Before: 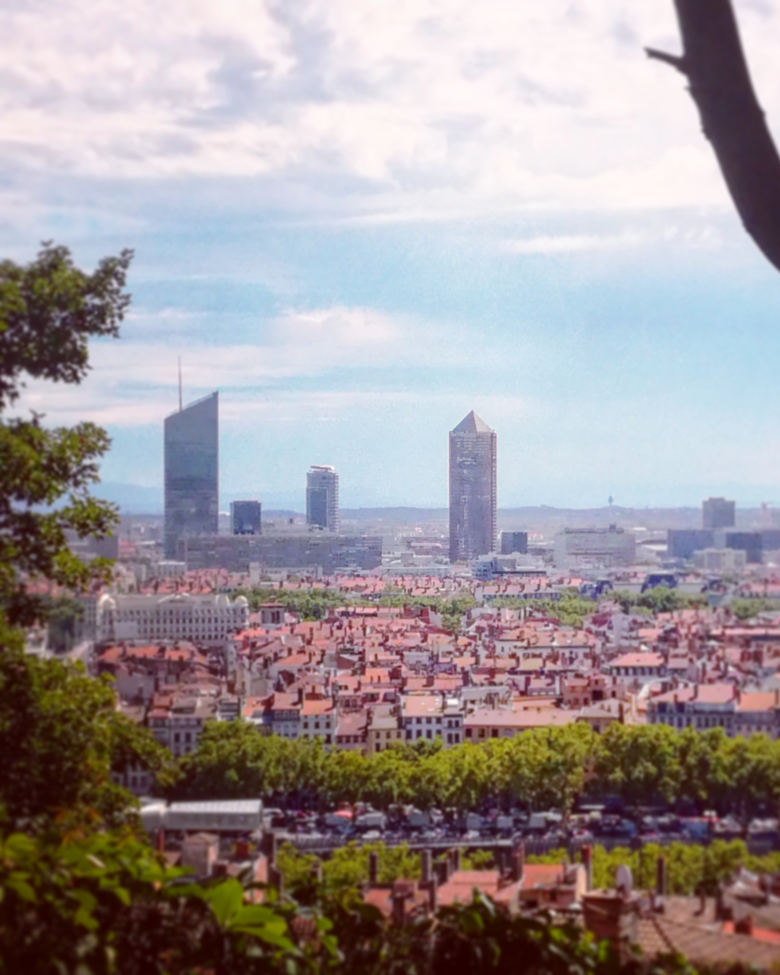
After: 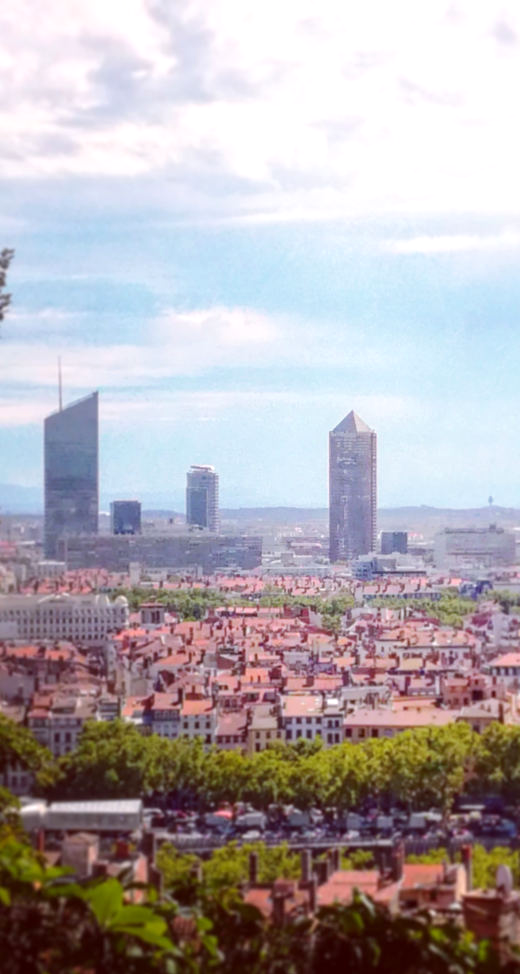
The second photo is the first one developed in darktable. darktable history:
crop and rotate: left 15.446%, right 17.836%
exposure: exposure 0.2 EV, compensate highlight preservation false
shadows and highlights: radius 334.93, shadows 63.48, highlights 6.06, compress 87.7%, highlights color adjustment 39.73%, soften with gaussian
